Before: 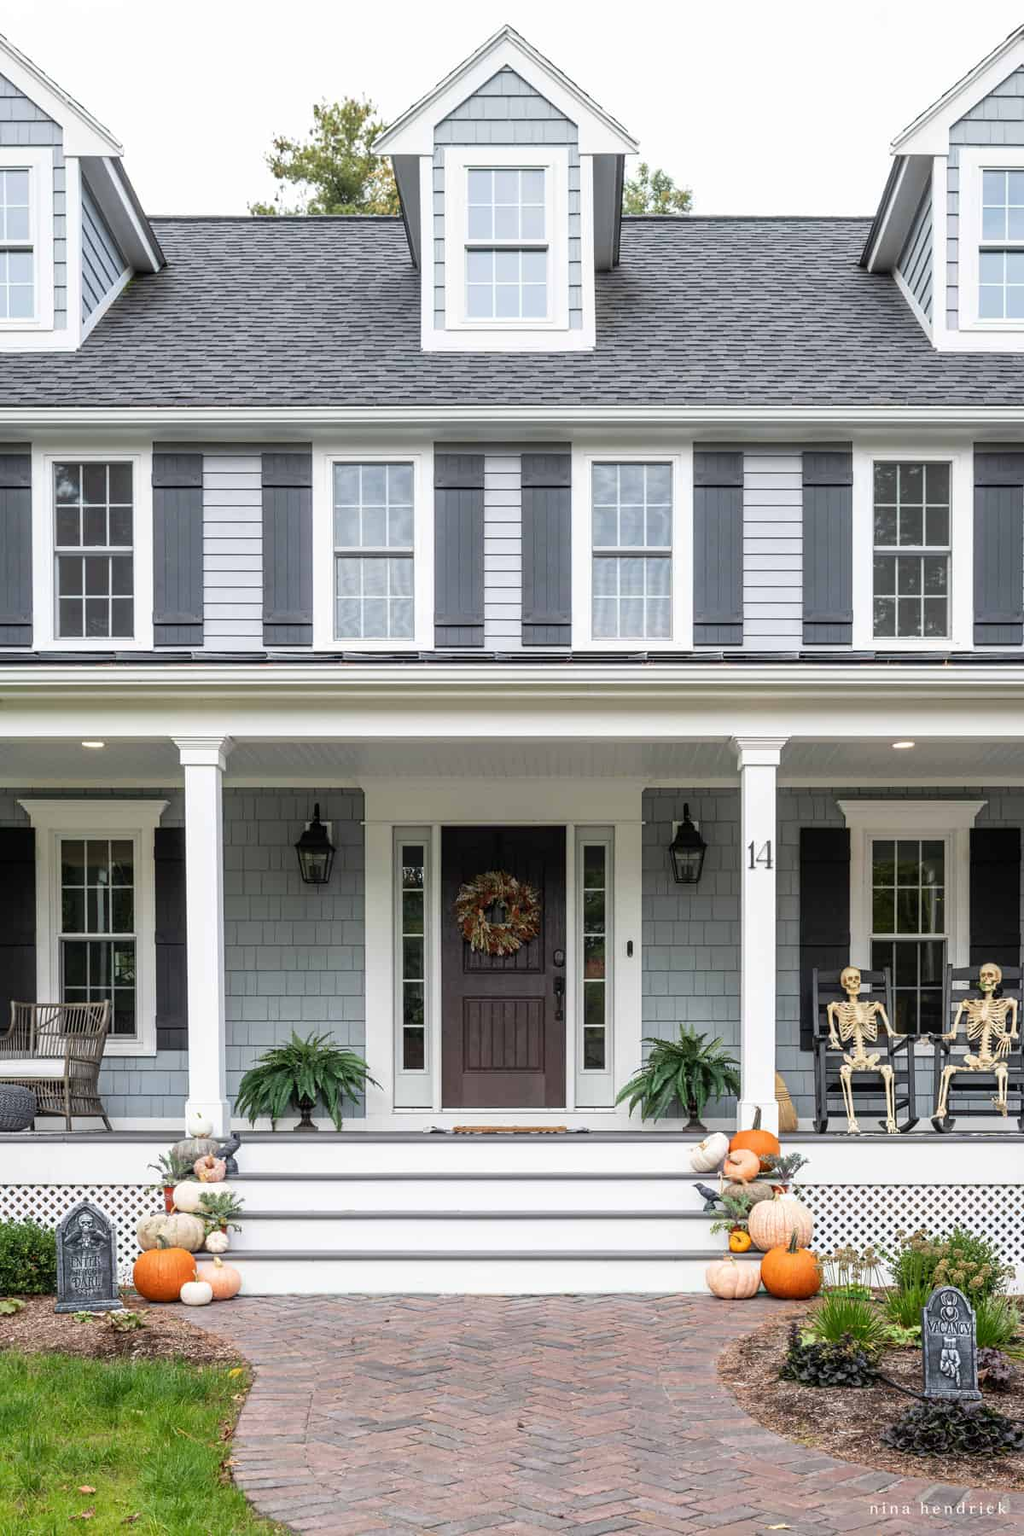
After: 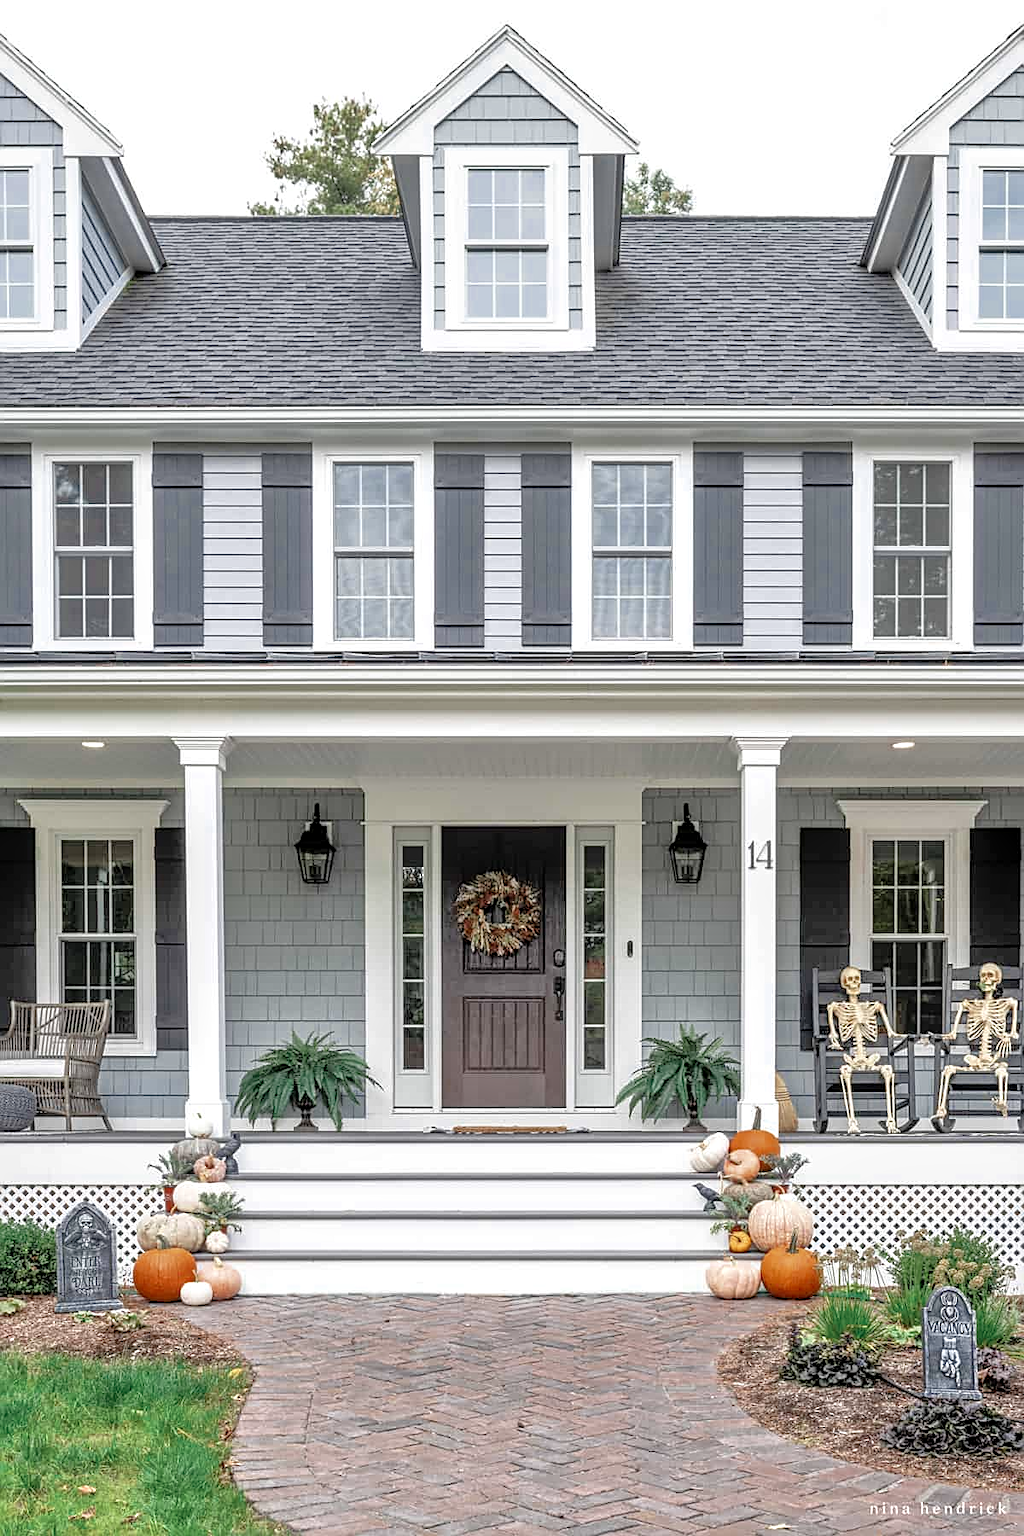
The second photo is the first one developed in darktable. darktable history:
tone equalizer: -7 EV 0.15 EV, -6 EV 0.6 EV, -5 EV 1.15 EV, -4 EV 1.33 EV, -3 EV 1.15 EV, -2 EV 0.6 EV, -1 EV 0.15 EV, mask exposure compensation -0.5 EV
local contrast: on, module defaults
color zones: curves: ch0 [(0, 0.5) (0.125, 0.4) (0.25, 0.5) (0.375, 0.4) (0.5, 0.4) (0.625, 0.35) (0.75, 0.35) (0.875, 0.5)]; ch1 [(0, 0.35) (0.125, 0.45) (0.25, 0.35) (0.375, 0.35) (0.5, 0.35) (0.625, 0.35) (0.75, 0.45) (0.875, 0.35)]; ch2 [(0, 0.6) (0.125, 0.5) (0.25, 0.5) (0.375, 0.6) (0.5, 0.6) (0.625, 0.5) (0.75, 0.5) (0.875, 0.5)]
sharpen: on, module defaults
